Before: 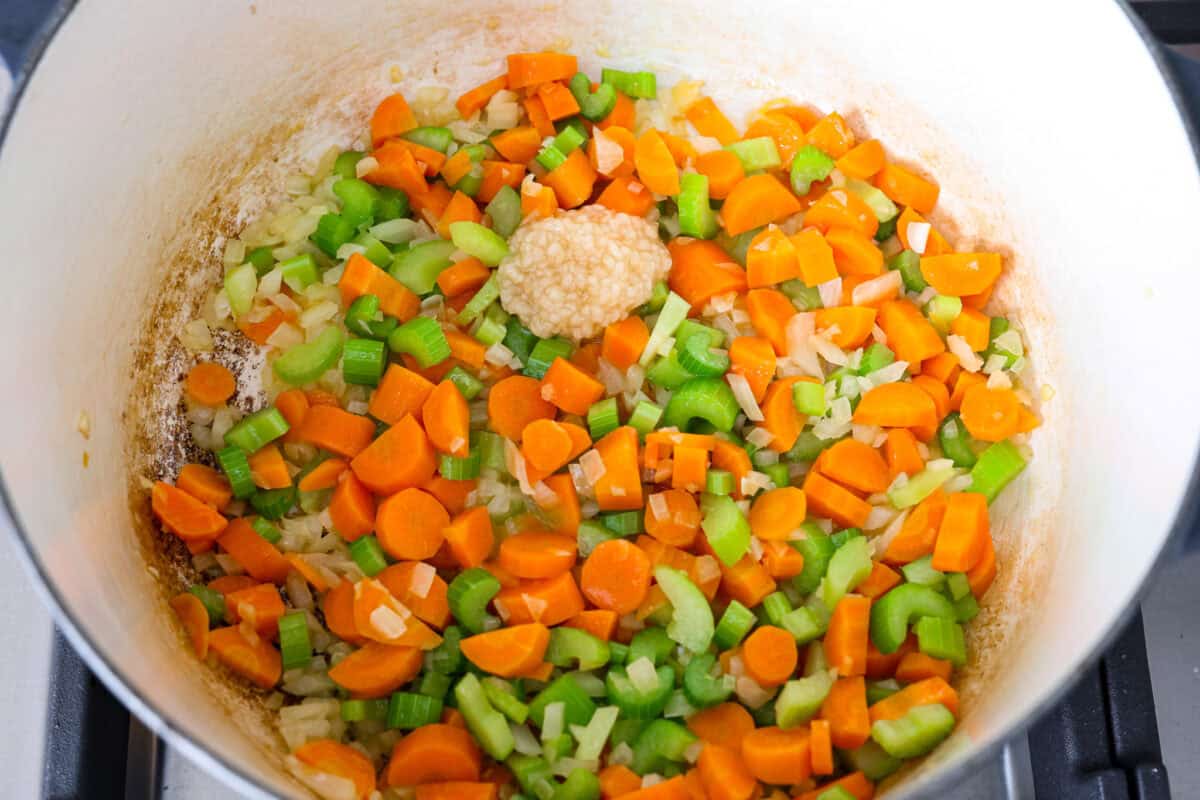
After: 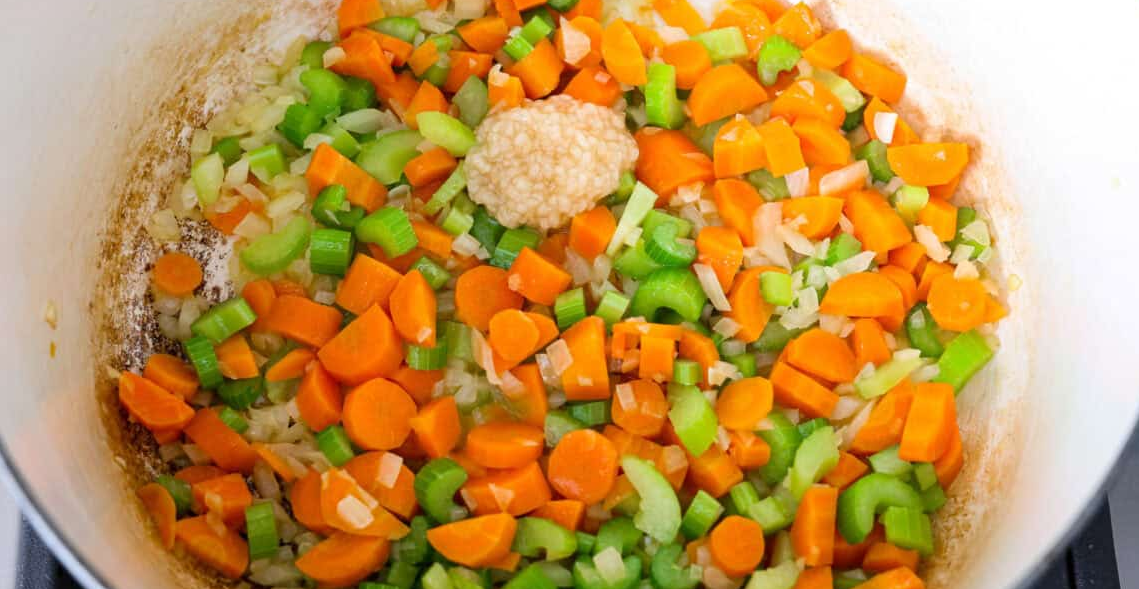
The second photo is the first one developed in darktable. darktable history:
crop and rotate: left 2.815%, top 13.753%, right 2.239%, bottom 12.582%
